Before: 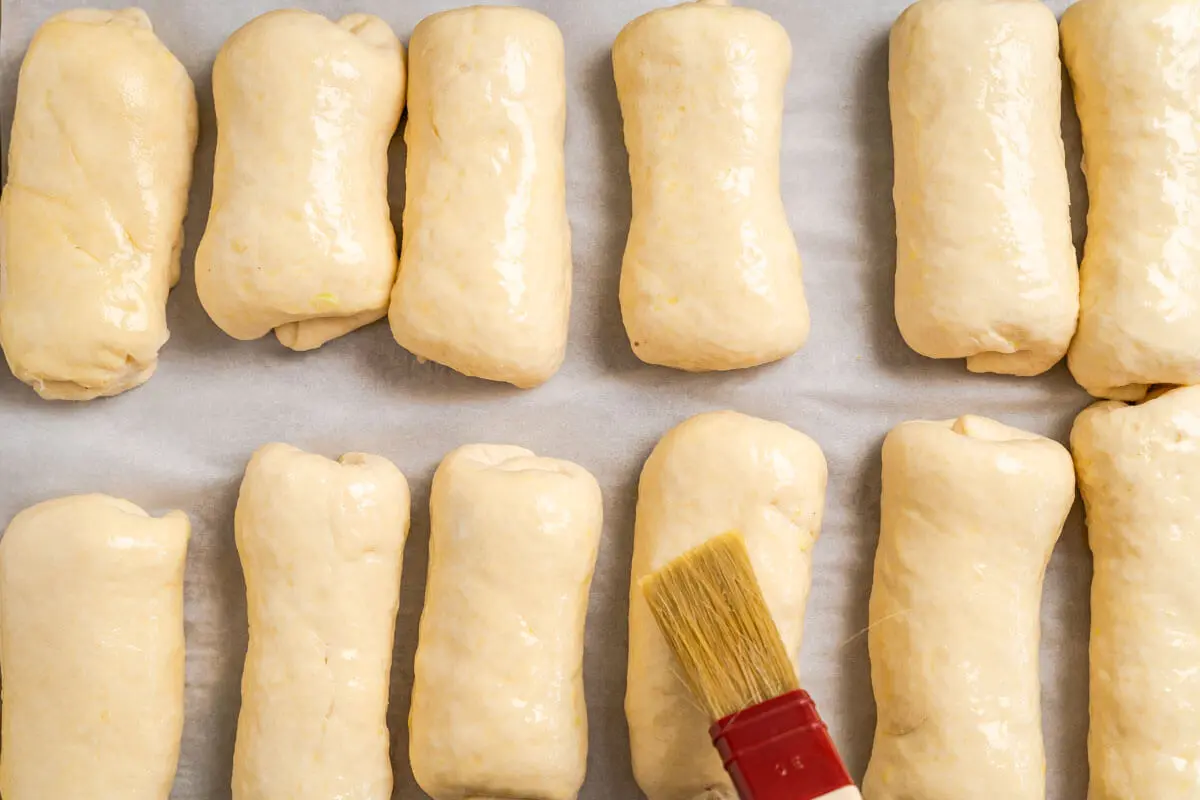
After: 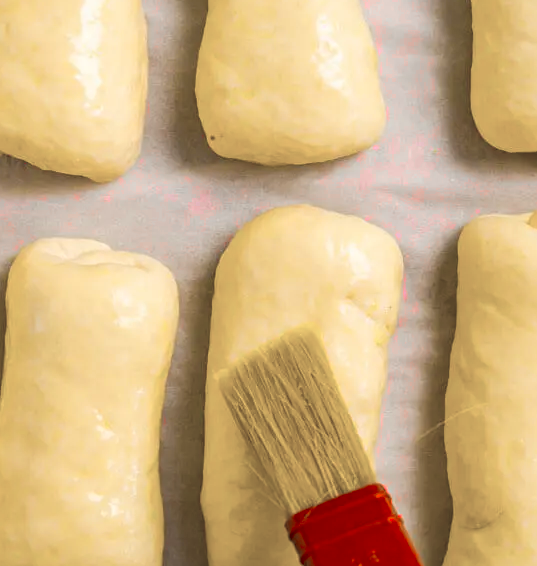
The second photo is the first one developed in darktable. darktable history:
crop: left 35.372%, top 25.807%, right 19.828%, bottom 3.368%
color balance rgb: linear chroma grading › shadows 17.302%, linear chroma grading › highlights 61.417%, linear chroma grading › global chroma 49.971%, perceptual saturation grading › global saturation 29.532%
color zones: curves: ch1 [(0, 0.831) (0.08, 0.771) (0.157, 0.268) (0.241, 0.207) (0.562, -0.005) (0.714, -0.013) (0.876, 0.01) (1, 0.831)]
